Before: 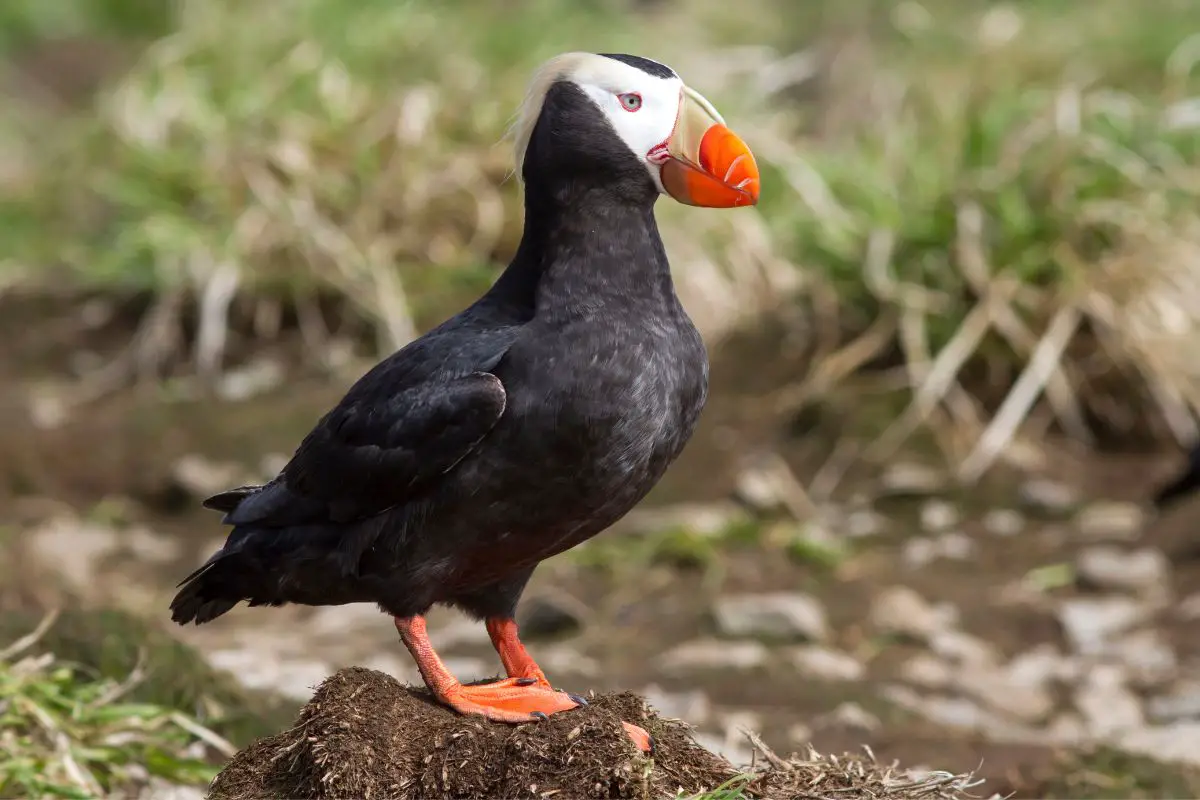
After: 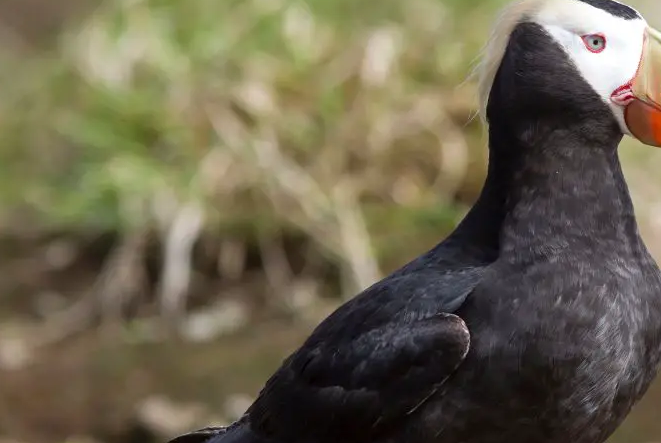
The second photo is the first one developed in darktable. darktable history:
crop and rotate: left 3.038%, top 7.517%, right 41.848%, bottom 37.078%
